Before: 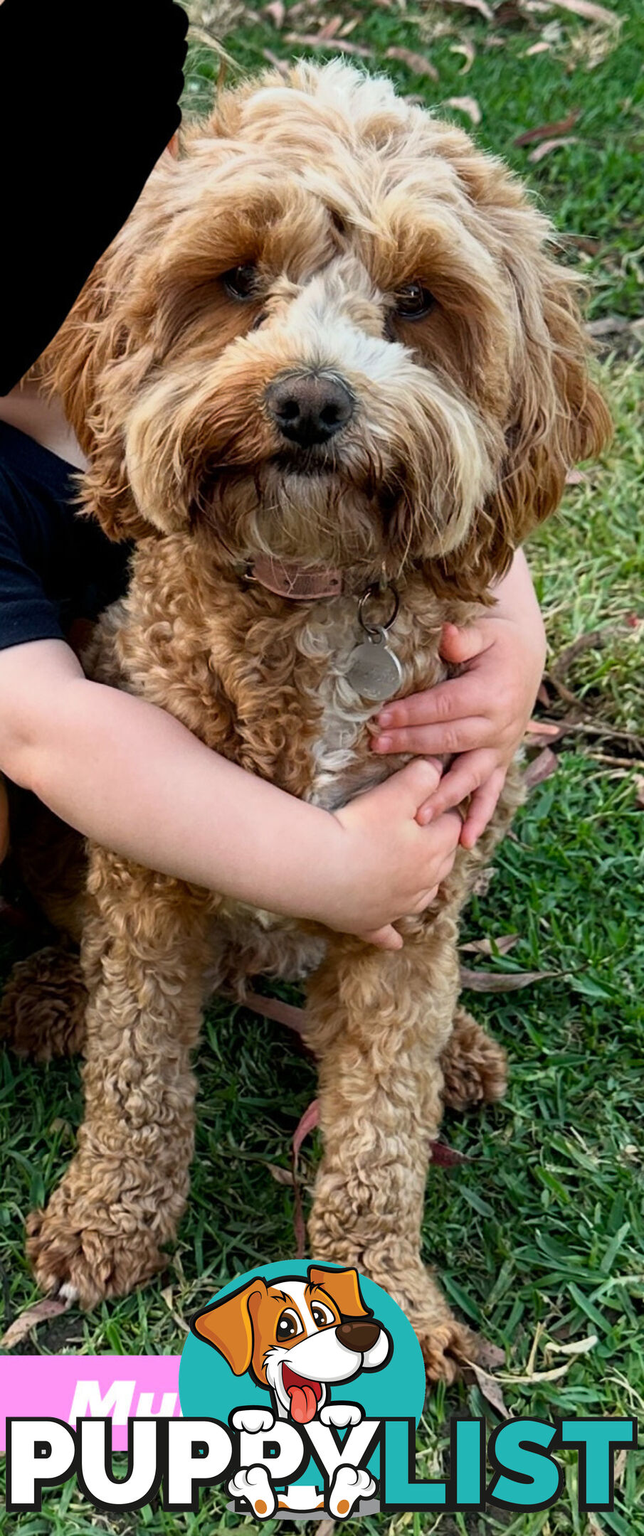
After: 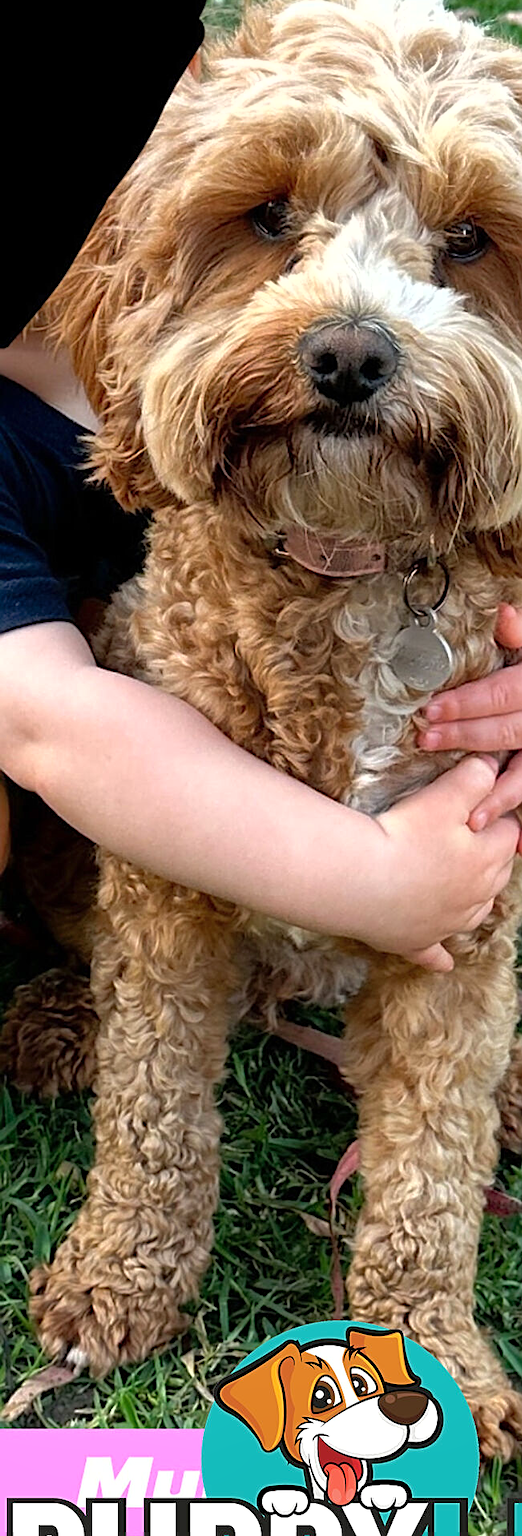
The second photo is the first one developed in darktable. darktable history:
crop: top 5.739%, right 27.895%, bottom 5.488%
sharpen: on, module defaults
shadows and highlights: shadows color adjustment 99.13%, highlights color adjustment 0.32%
tone equalizer: -8 EV -0.447 EV, -7 EV -0.379 EV, -6 EV -0.344 EV, -5 EV -0.252 EV, -3 EV 0.198 EV, -2 EV 0.307 EV, -1 EV 0.384 EV, +0 EV 0.44 EV
